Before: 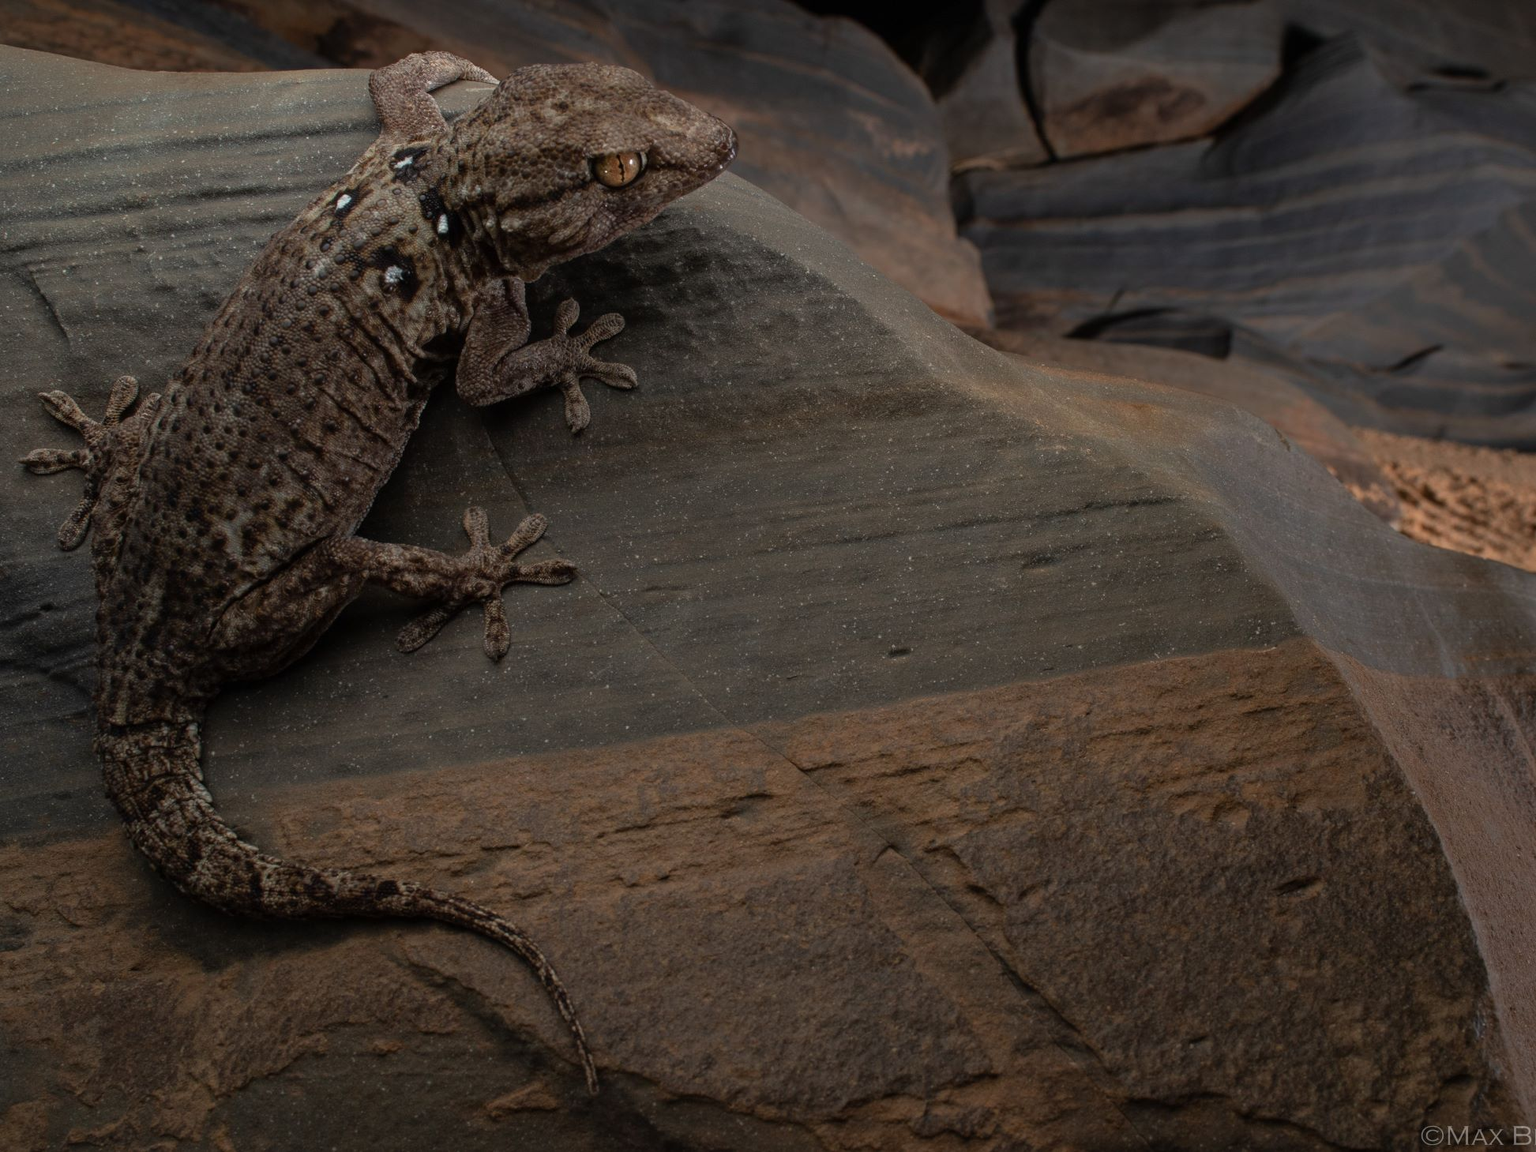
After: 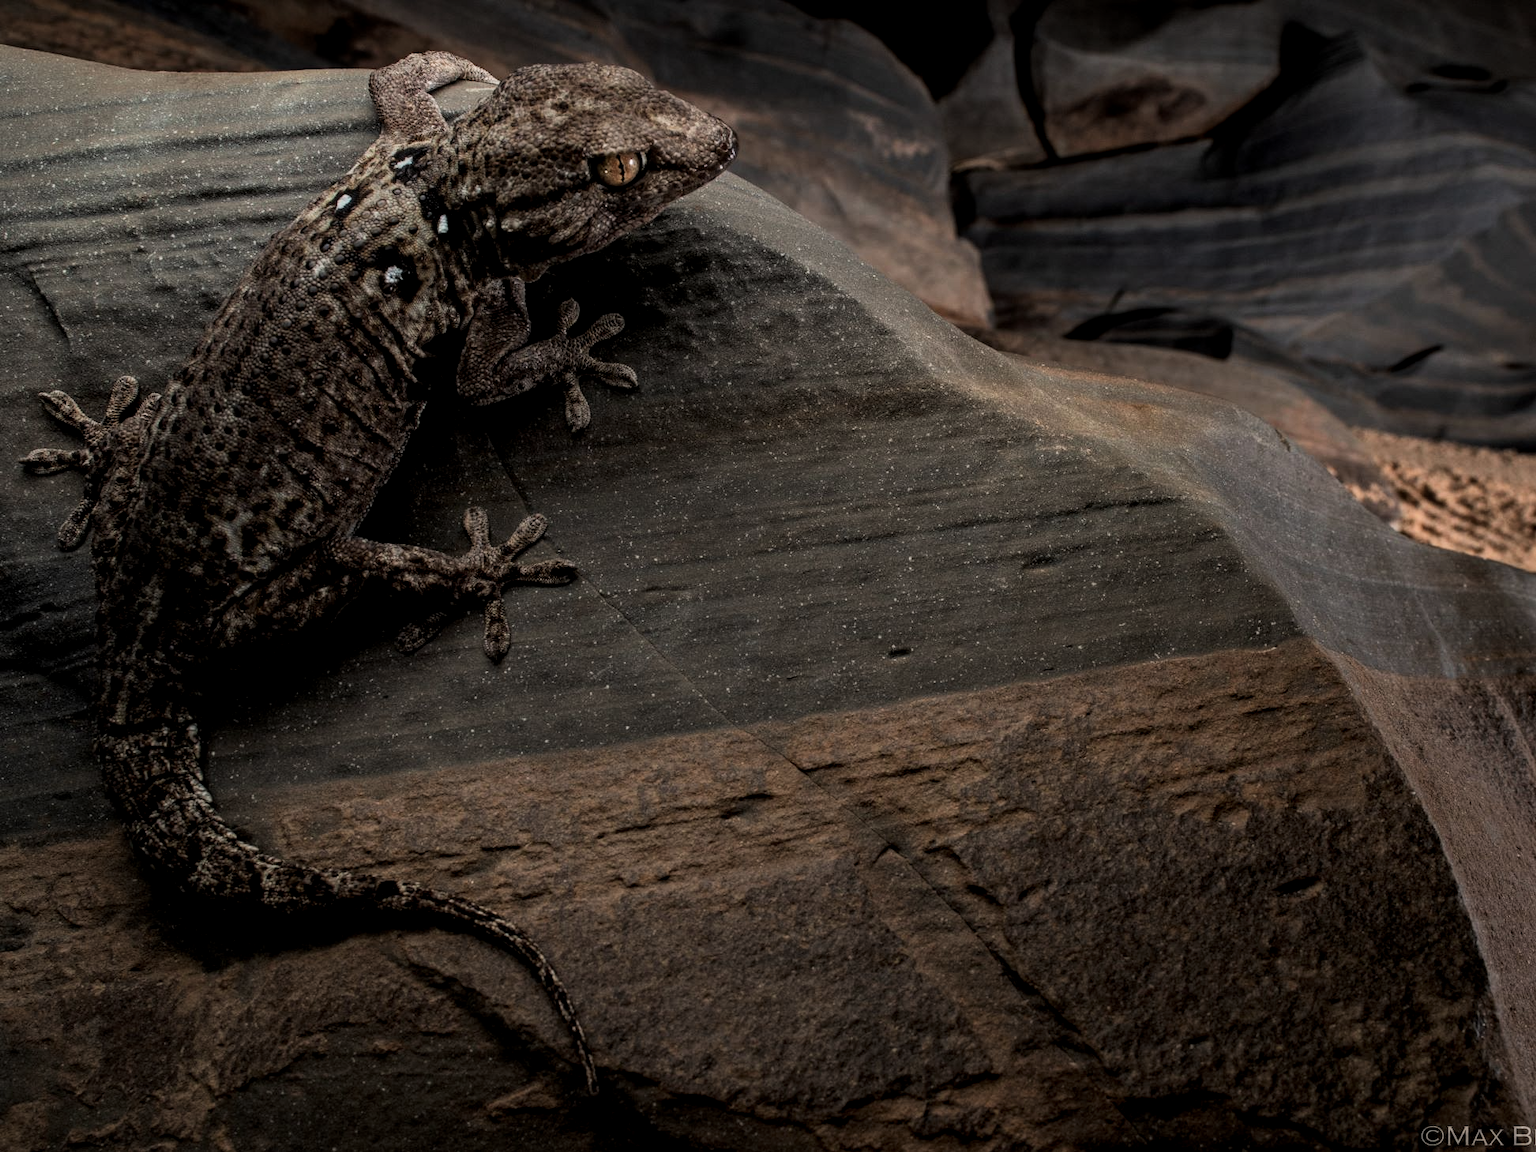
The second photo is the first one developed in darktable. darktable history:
tone equalizer: -8 EV -0.724 EV, -7 EV -0.694 EV, -6 EV -0.618 EV, -5 EV -0.411 EV, -3 EV 0.398 EV, -2 EV 0.6 EV, -1 EV 0.68 EV, +0 EV 0.722 EV, edges refinement/feathering 500, mask exposure compensation -1.57 EV, preserve details no
local contrast: detail 130%
filmic rgb: black relative exposure -16 EV, white relative exposure 6.08 EV, threshold 2.96 EV, hardness 5.23, color science v4 (2020), enable highlight reconstruction true
